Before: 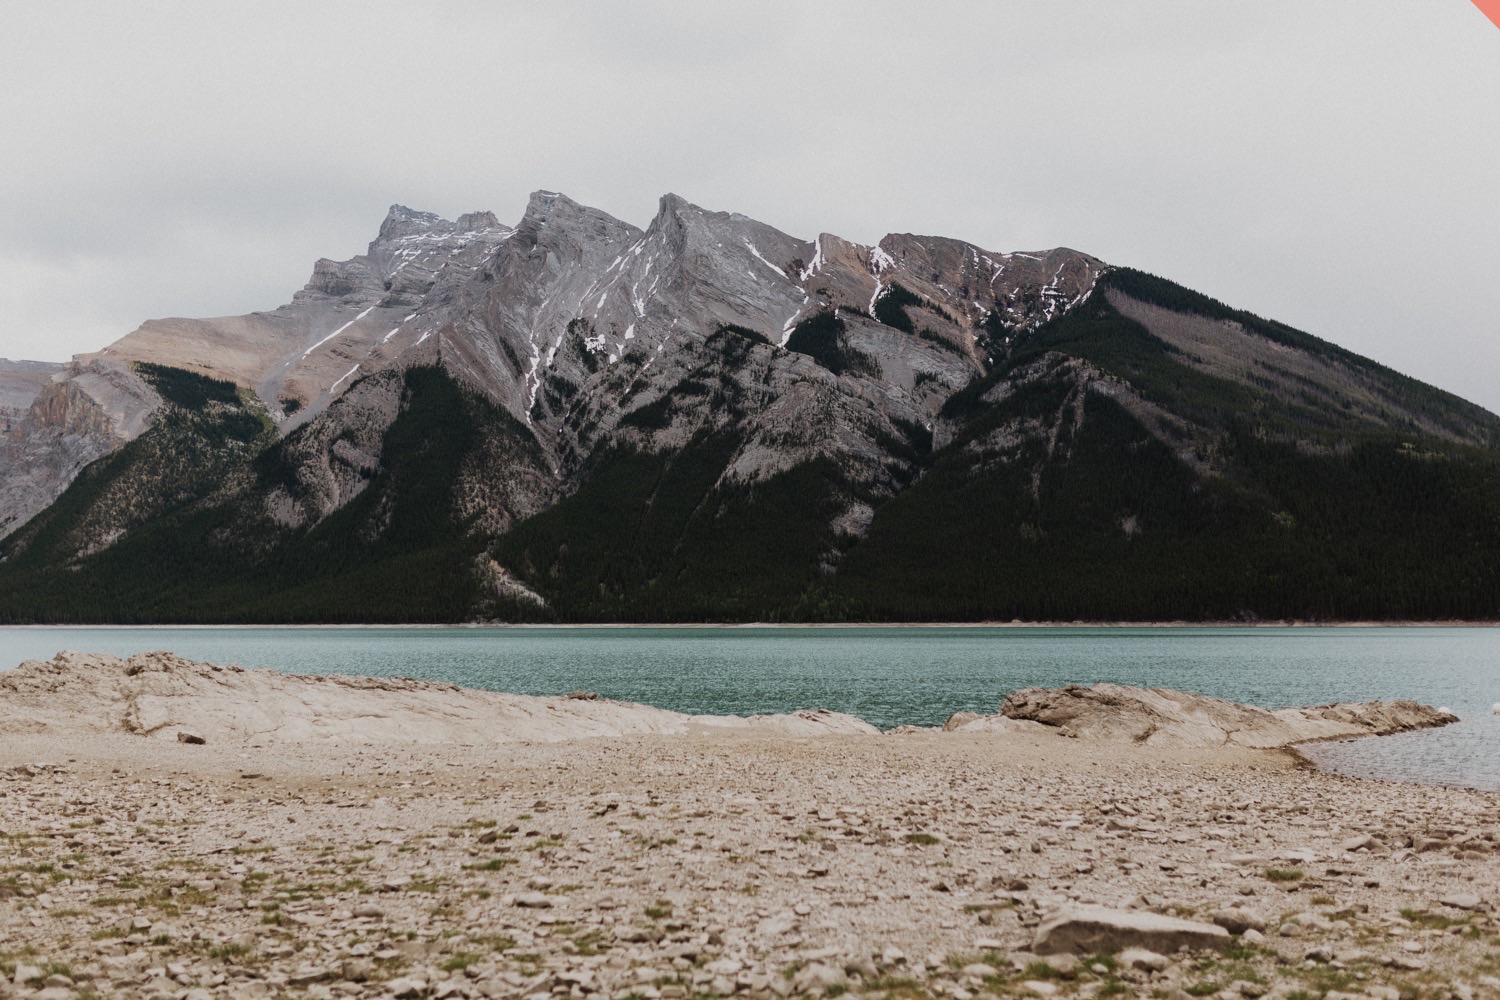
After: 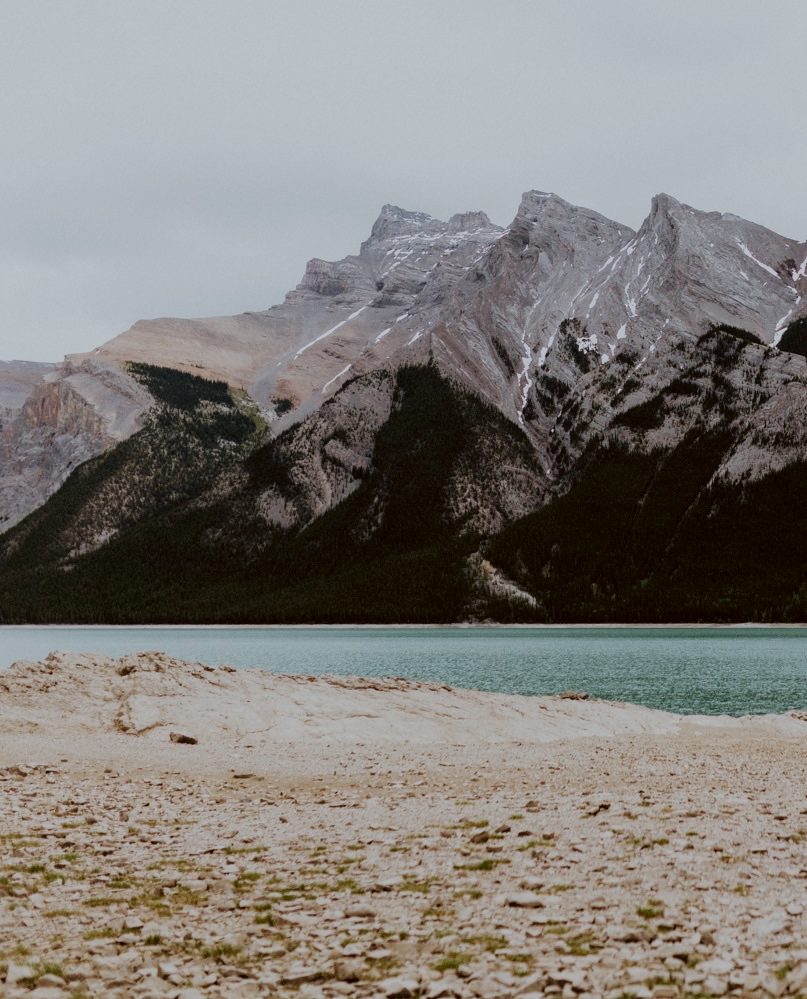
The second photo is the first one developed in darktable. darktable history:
crop: left 0.587%, right 45.588%, bottom 0.086%
filmic rgb: black relative exposure -7.65 EV, white relative exposure 4.56 EV, hardness 3.61
color correction: highlights a* -3.28, highlights b* -6.24, shadows a* 3.1, shadows b* 5.19
color balance rgb: perceptual saturation grading › global saturation 20%, perceptual saturation grading › highlights -25%, perceptual saturation grading › shadows 25%
